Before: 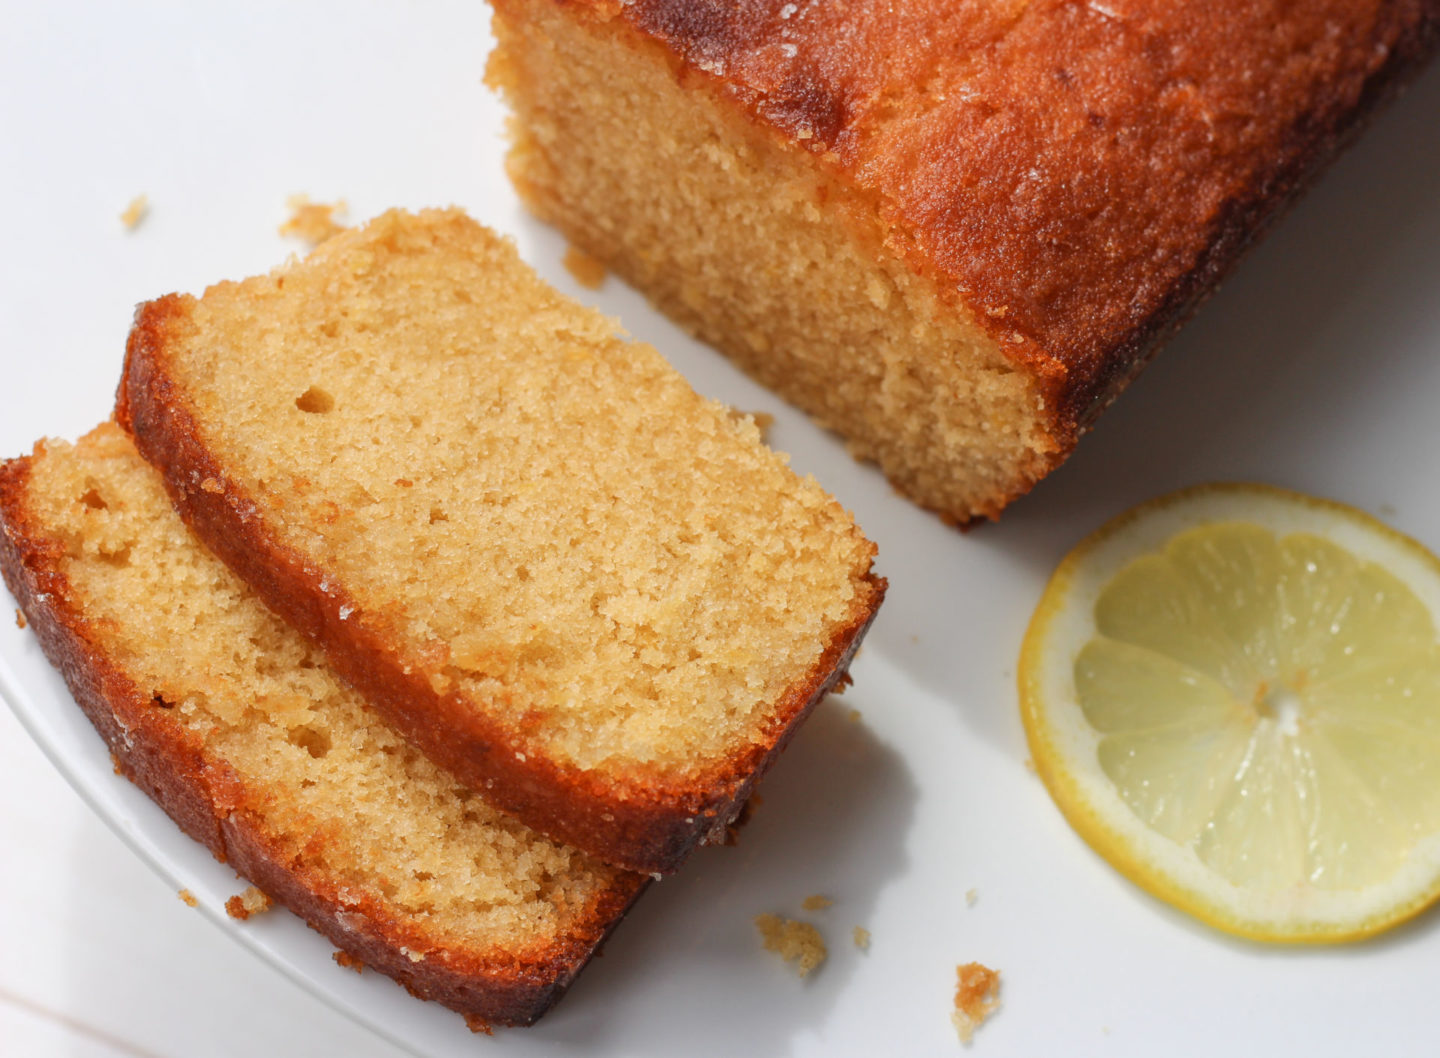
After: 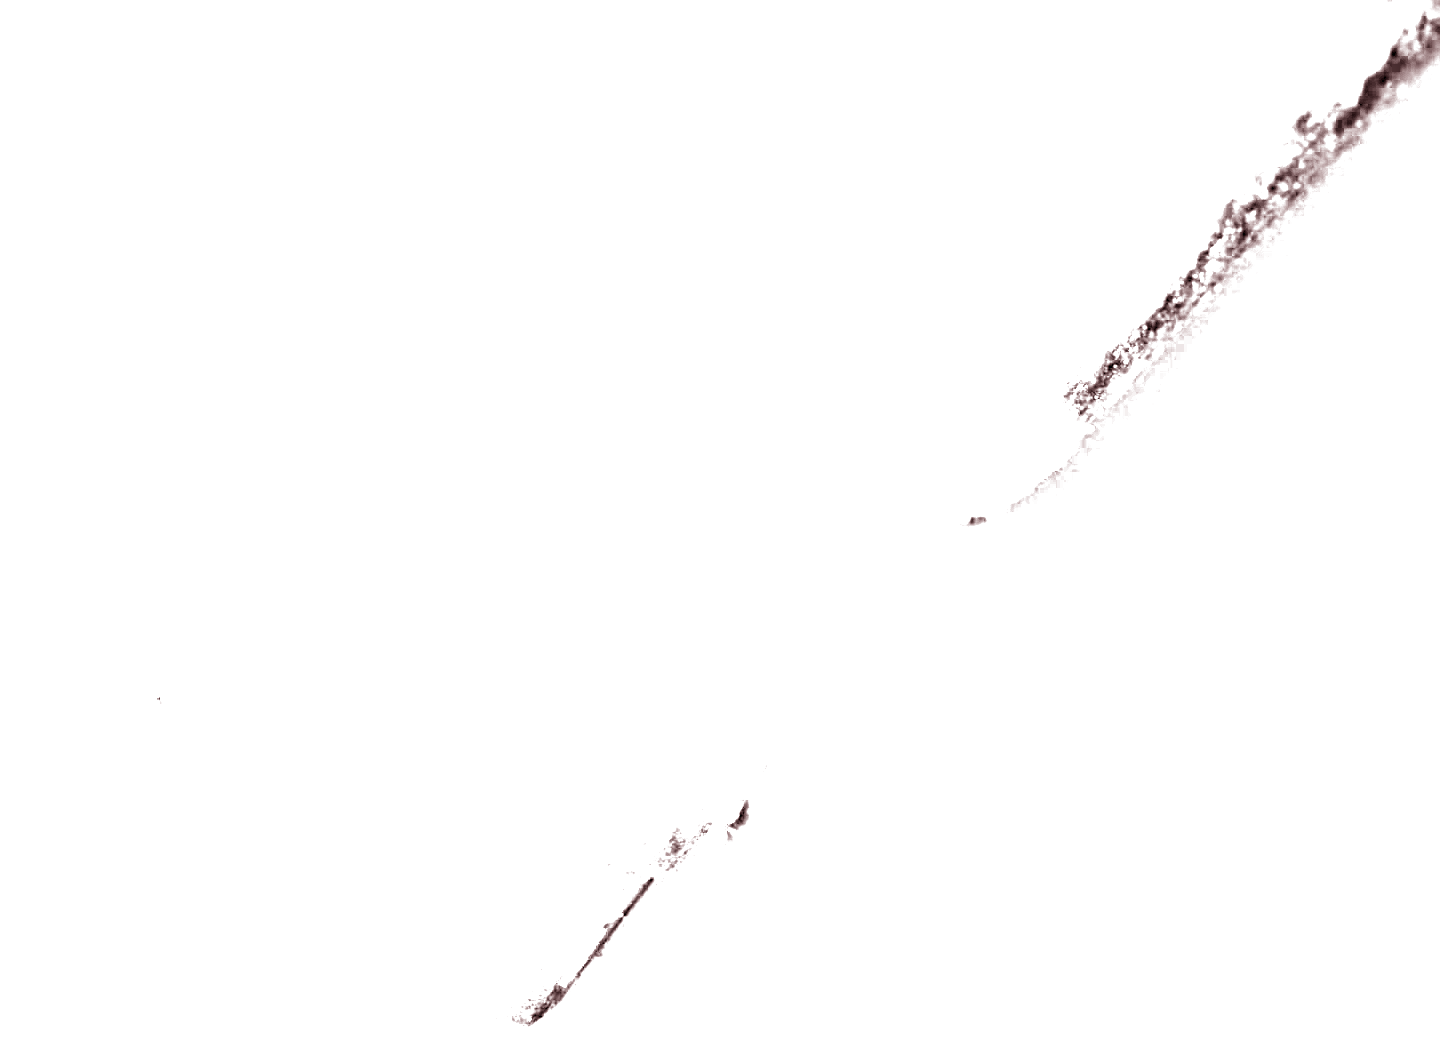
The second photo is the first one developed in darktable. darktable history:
white balance: red 8, blue 8
velvia: strength 45%
highpass: on, module defaults
exposure: black level correction 0, exposure 1 EV, compensate exposure bias true, compensate highlight preservation false
rgb levels: mode RGB, independent channels, levels [[0, 0.474, 1], [0, 0.5, 1], [0, 0.5, 1]]
